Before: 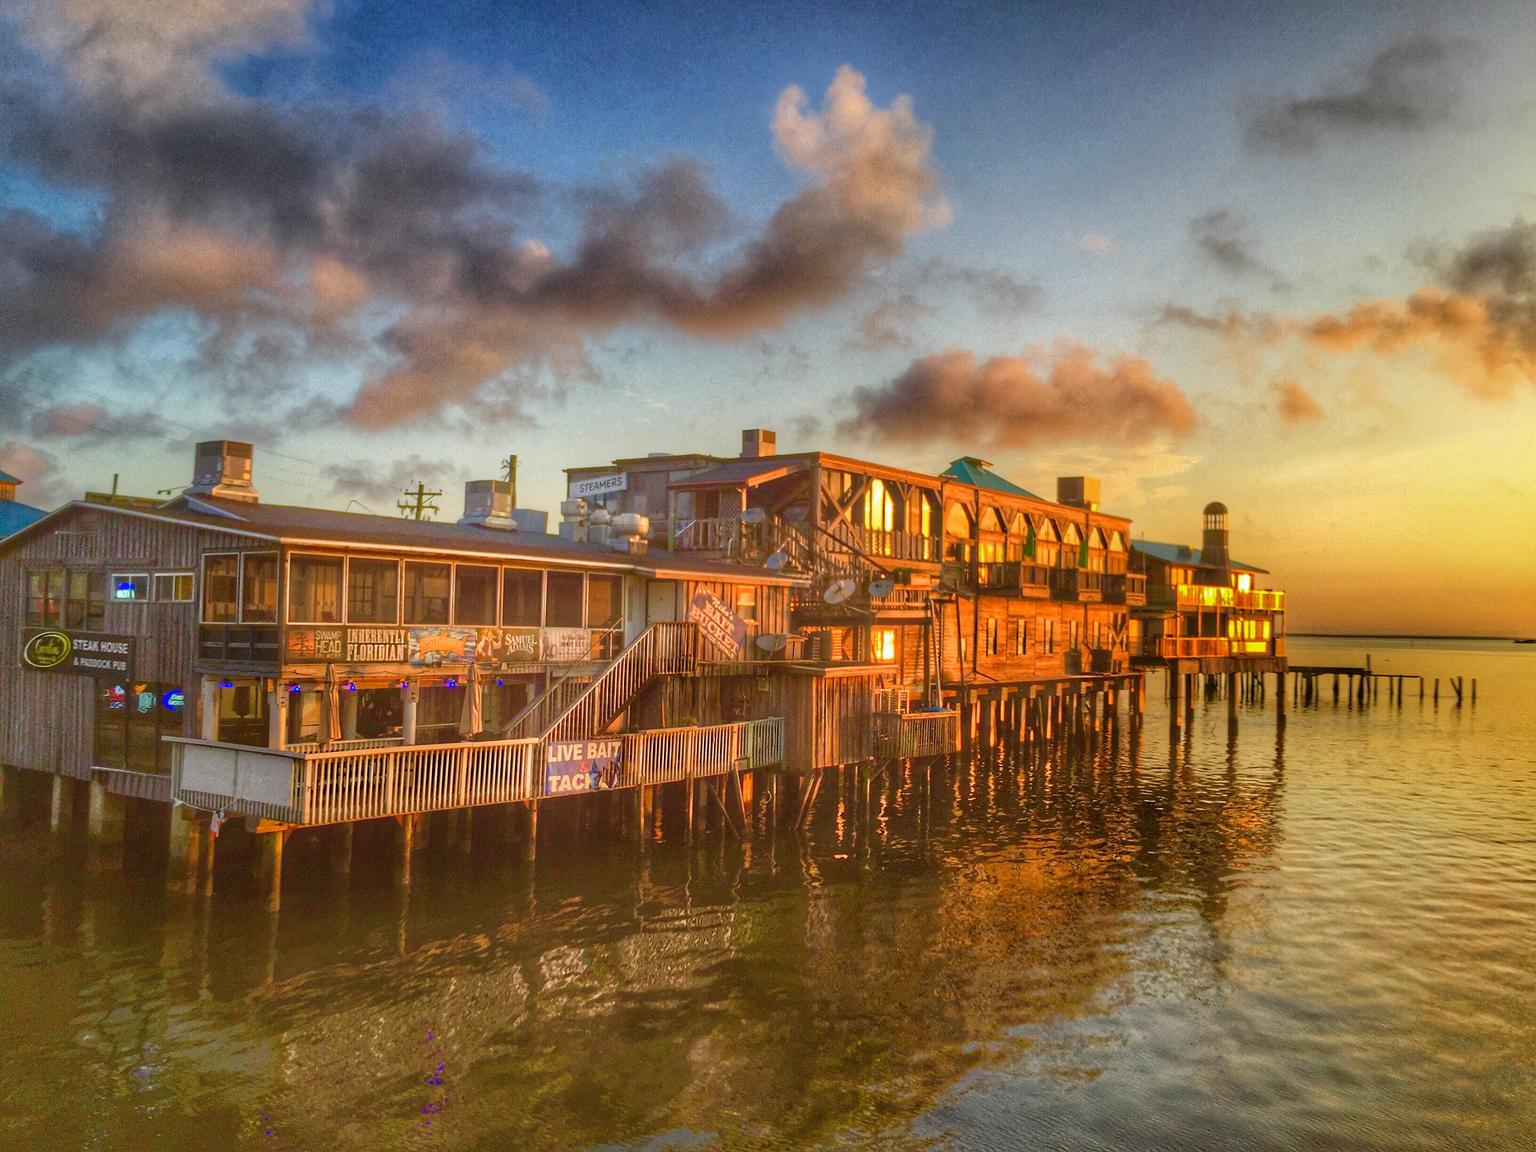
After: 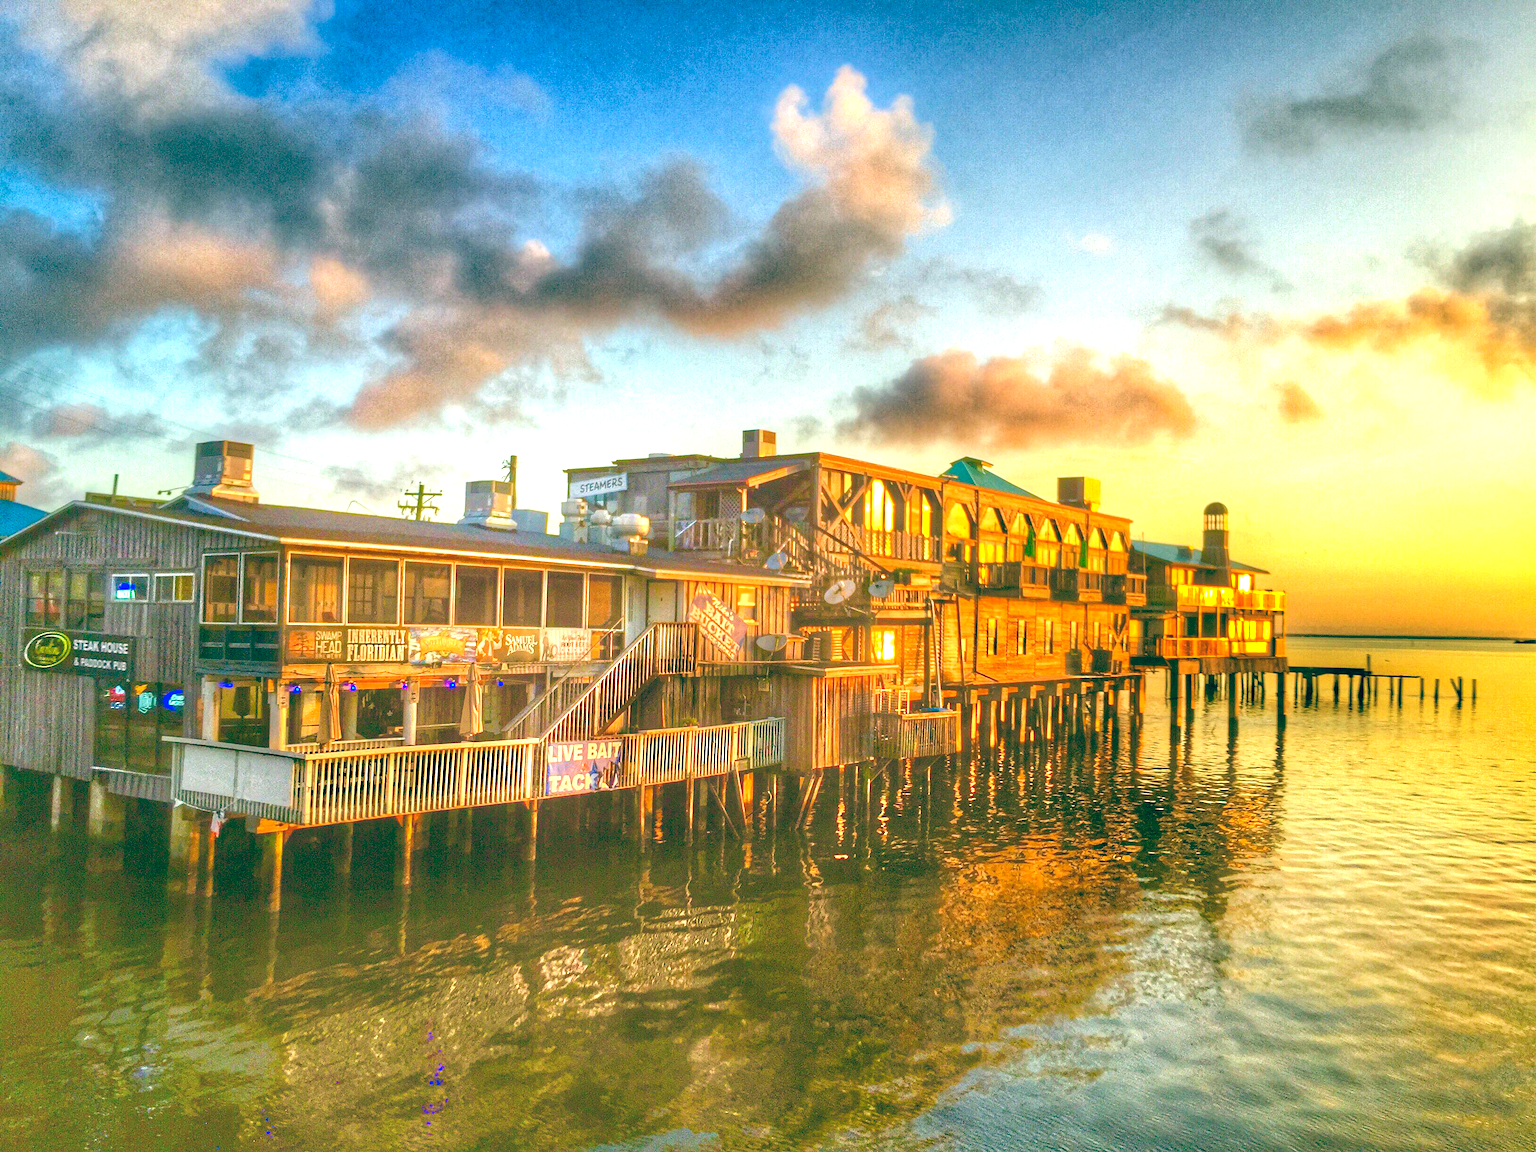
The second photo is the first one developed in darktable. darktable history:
exposure: exposure 1.163 EV, compensate highlight preservation false
color balance rgb: global offset › luminance -0.524%, global offset › chroma 0.907%, global offset › hue 174.72°, perceptual saturation grading › global saturation 9.772%
